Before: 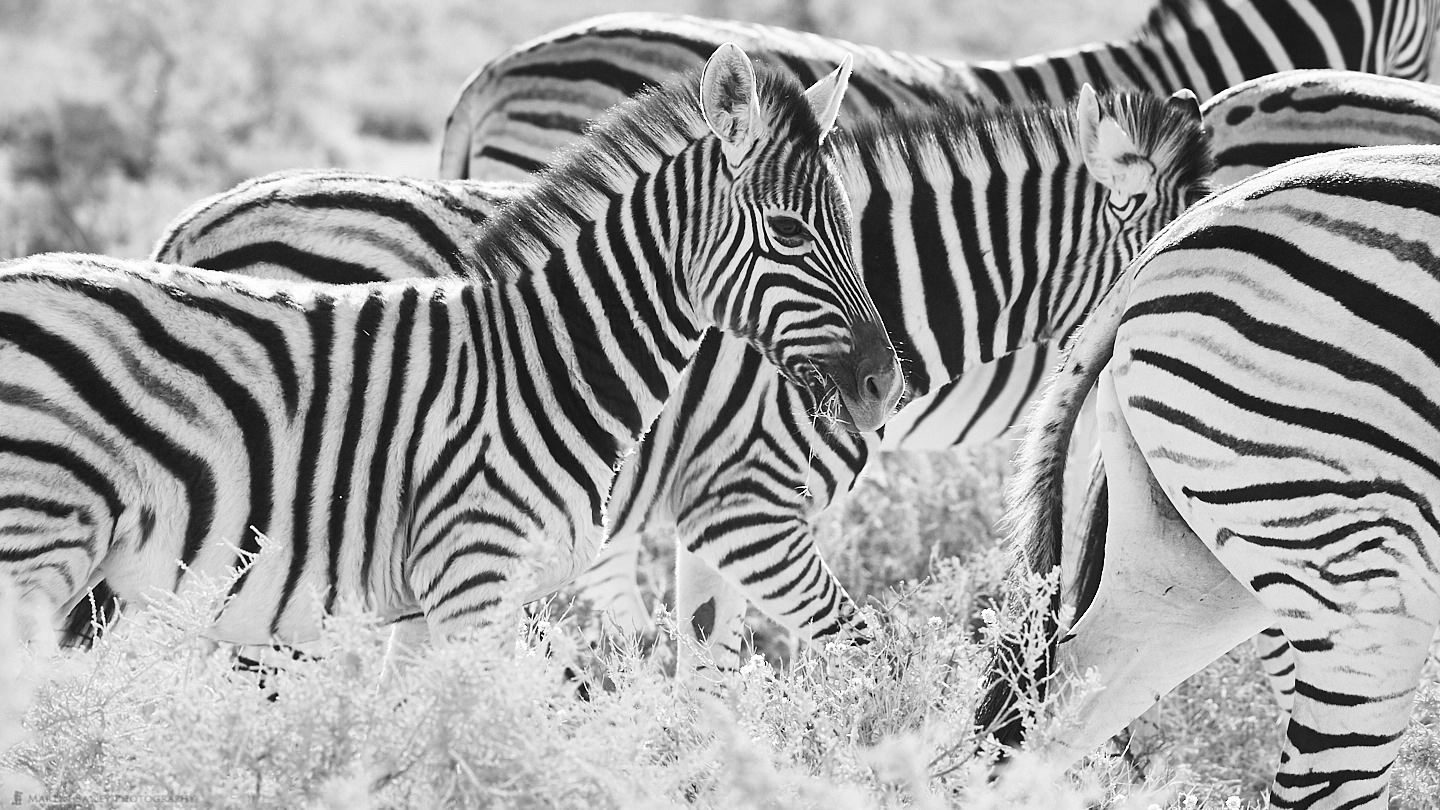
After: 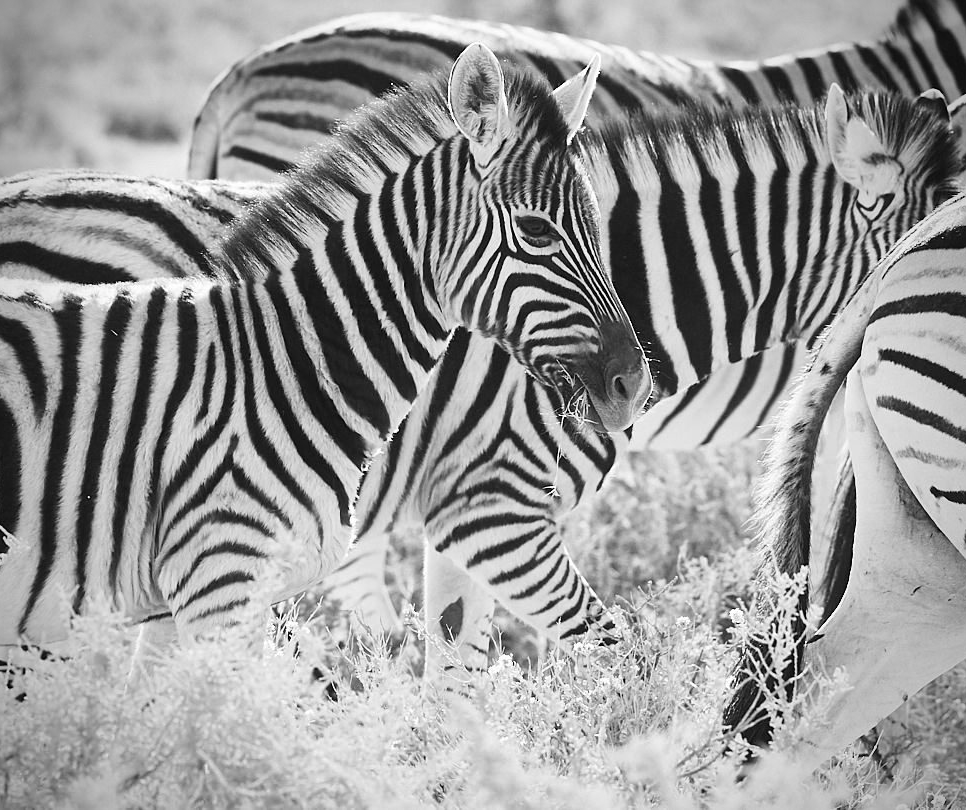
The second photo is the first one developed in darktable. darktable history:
crop and rotate: left 17.565%, right 15.289%
vignetting: brightness -0.575
